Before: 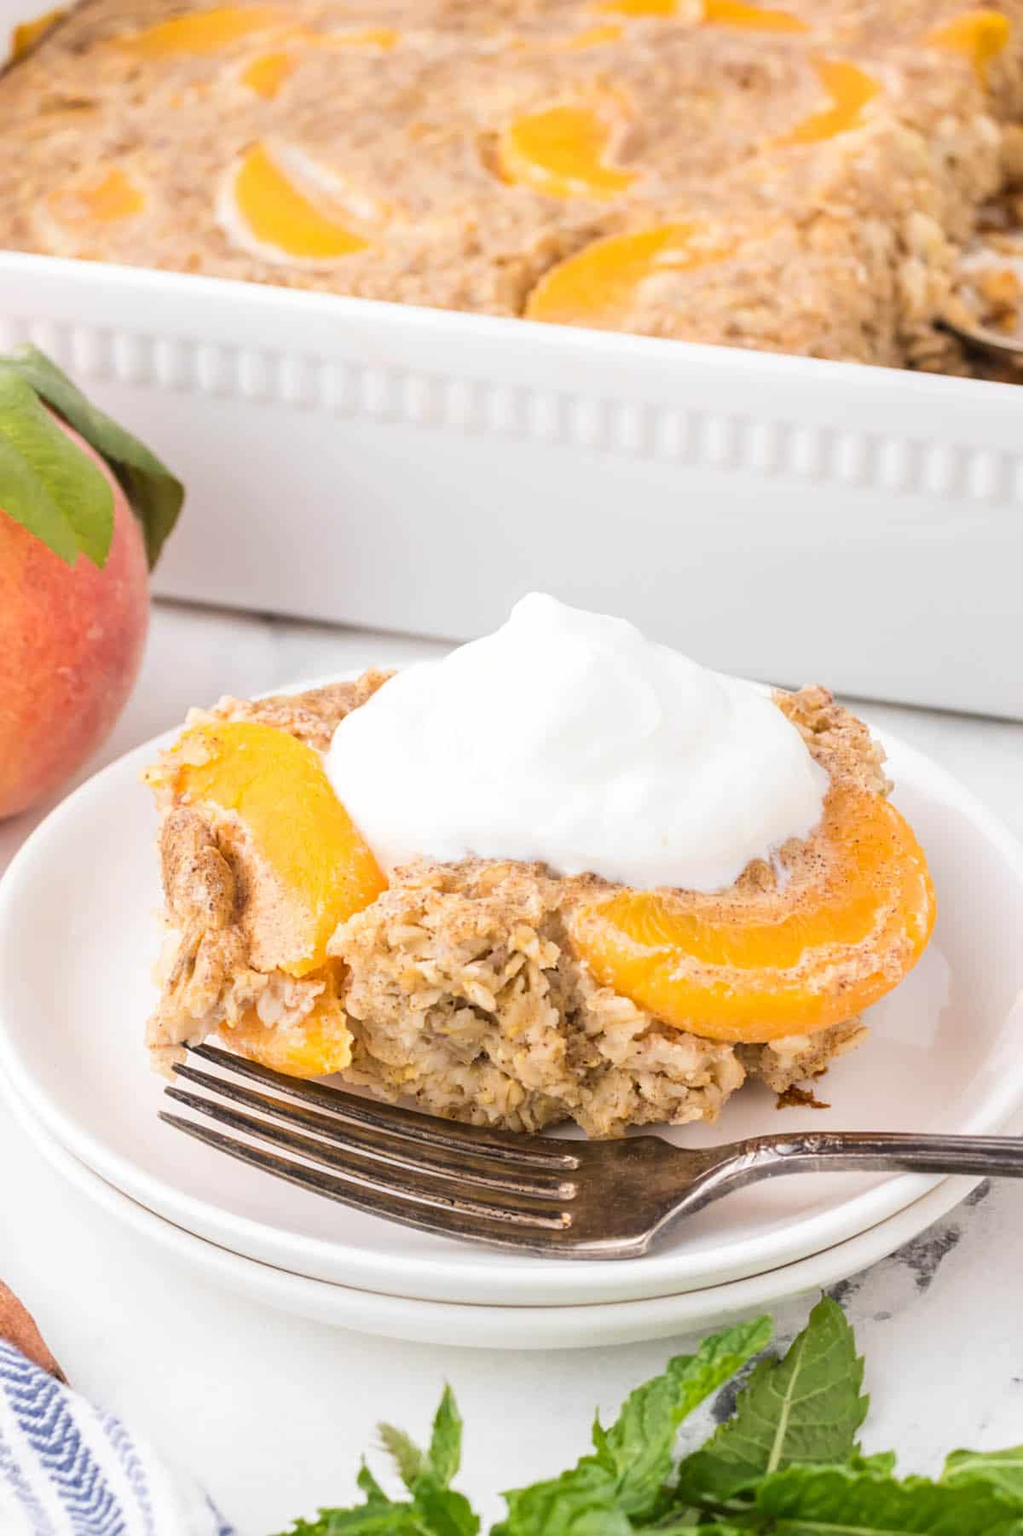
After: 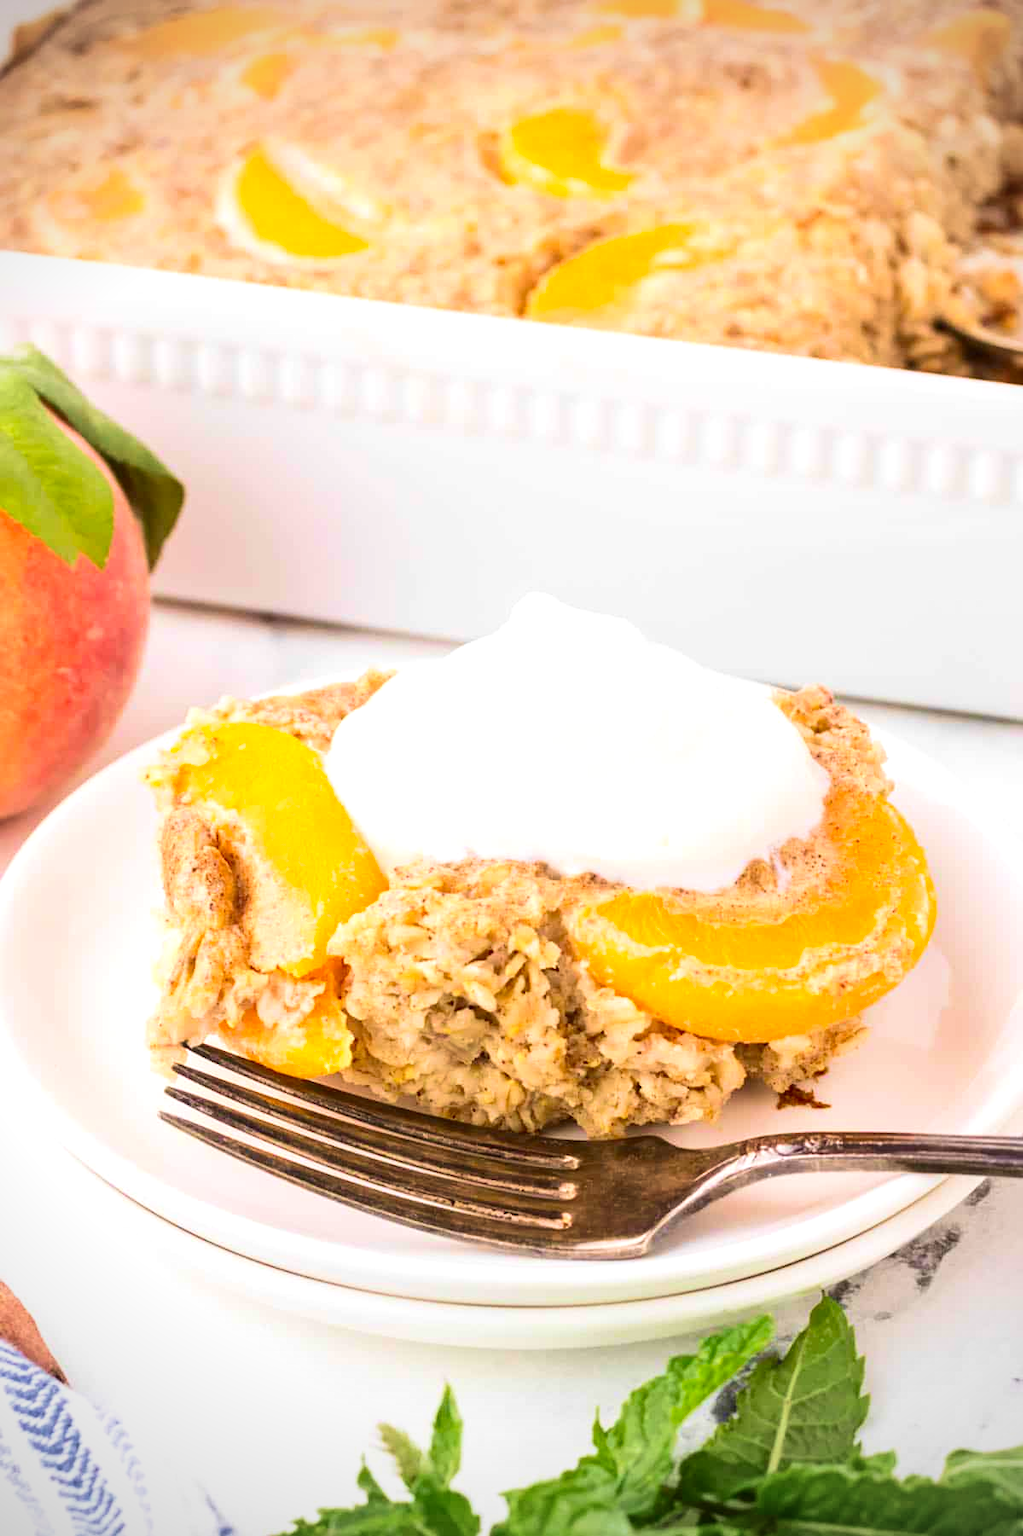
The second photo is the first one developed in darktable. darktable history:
velvia: strength 45%
contrast brightness saturation: contrast 0.16, saturation 0.32
exposure: exposure 0.236 EV, compensate highlight preservation false
vignetting: on, module defaults
